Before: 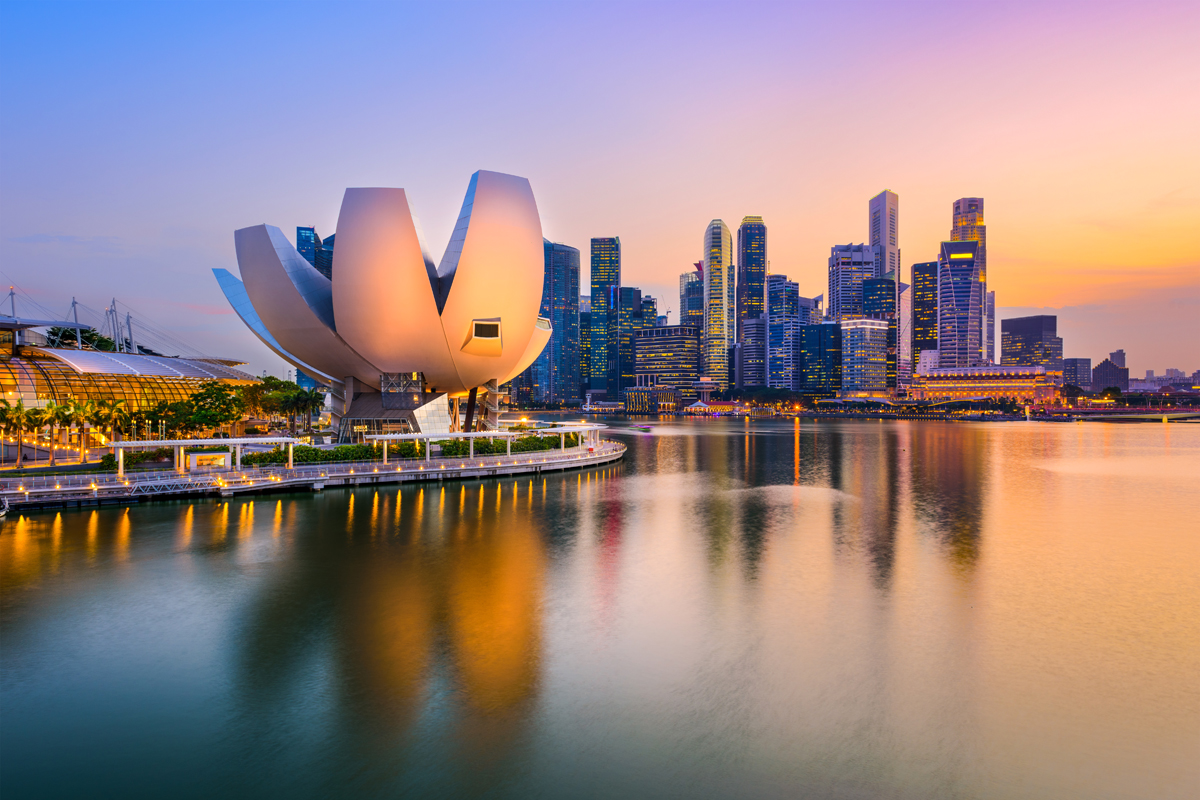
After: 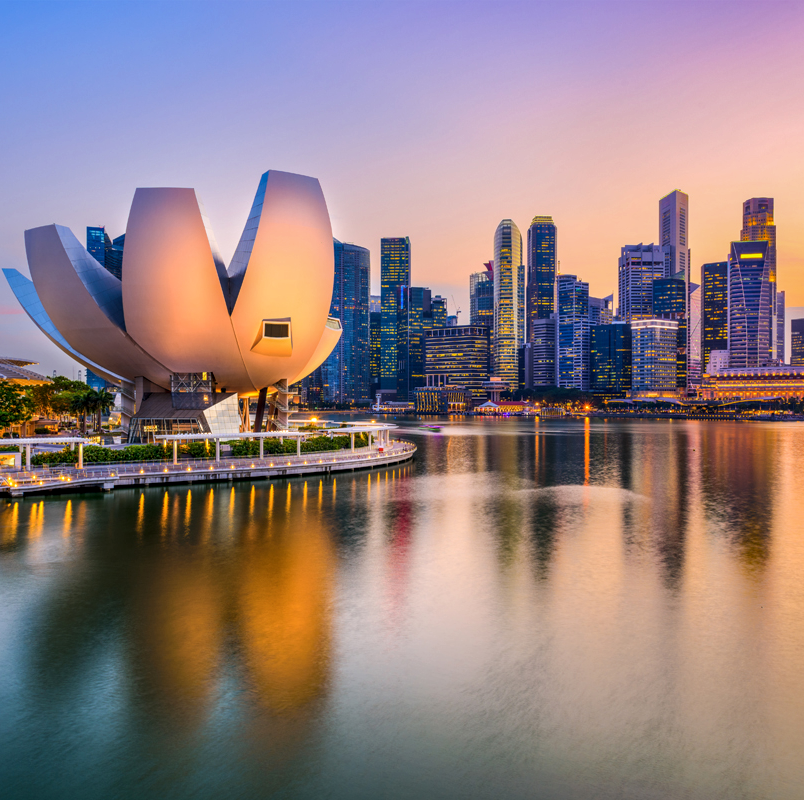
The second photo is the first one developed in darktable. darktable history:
crop and rotate: left 17.561%, right 15.42%
shadows and highlights: low approximation 0.01, soften with gaussian
local contrast: on, module defaults
